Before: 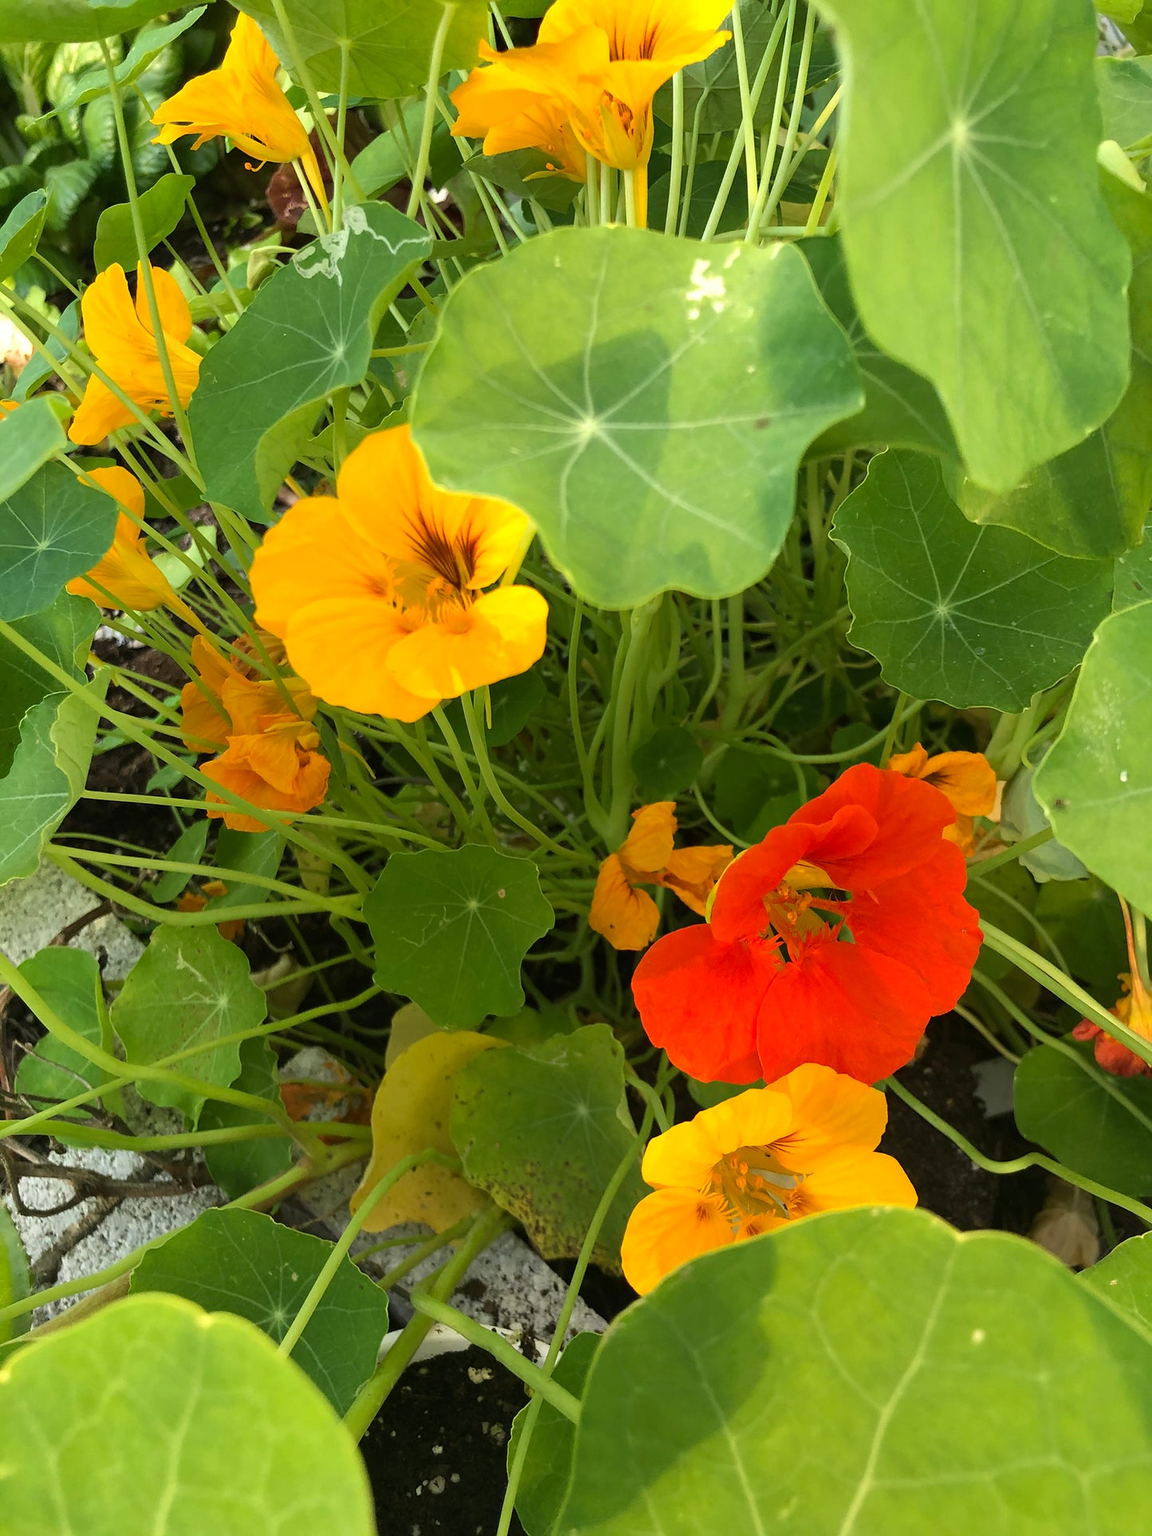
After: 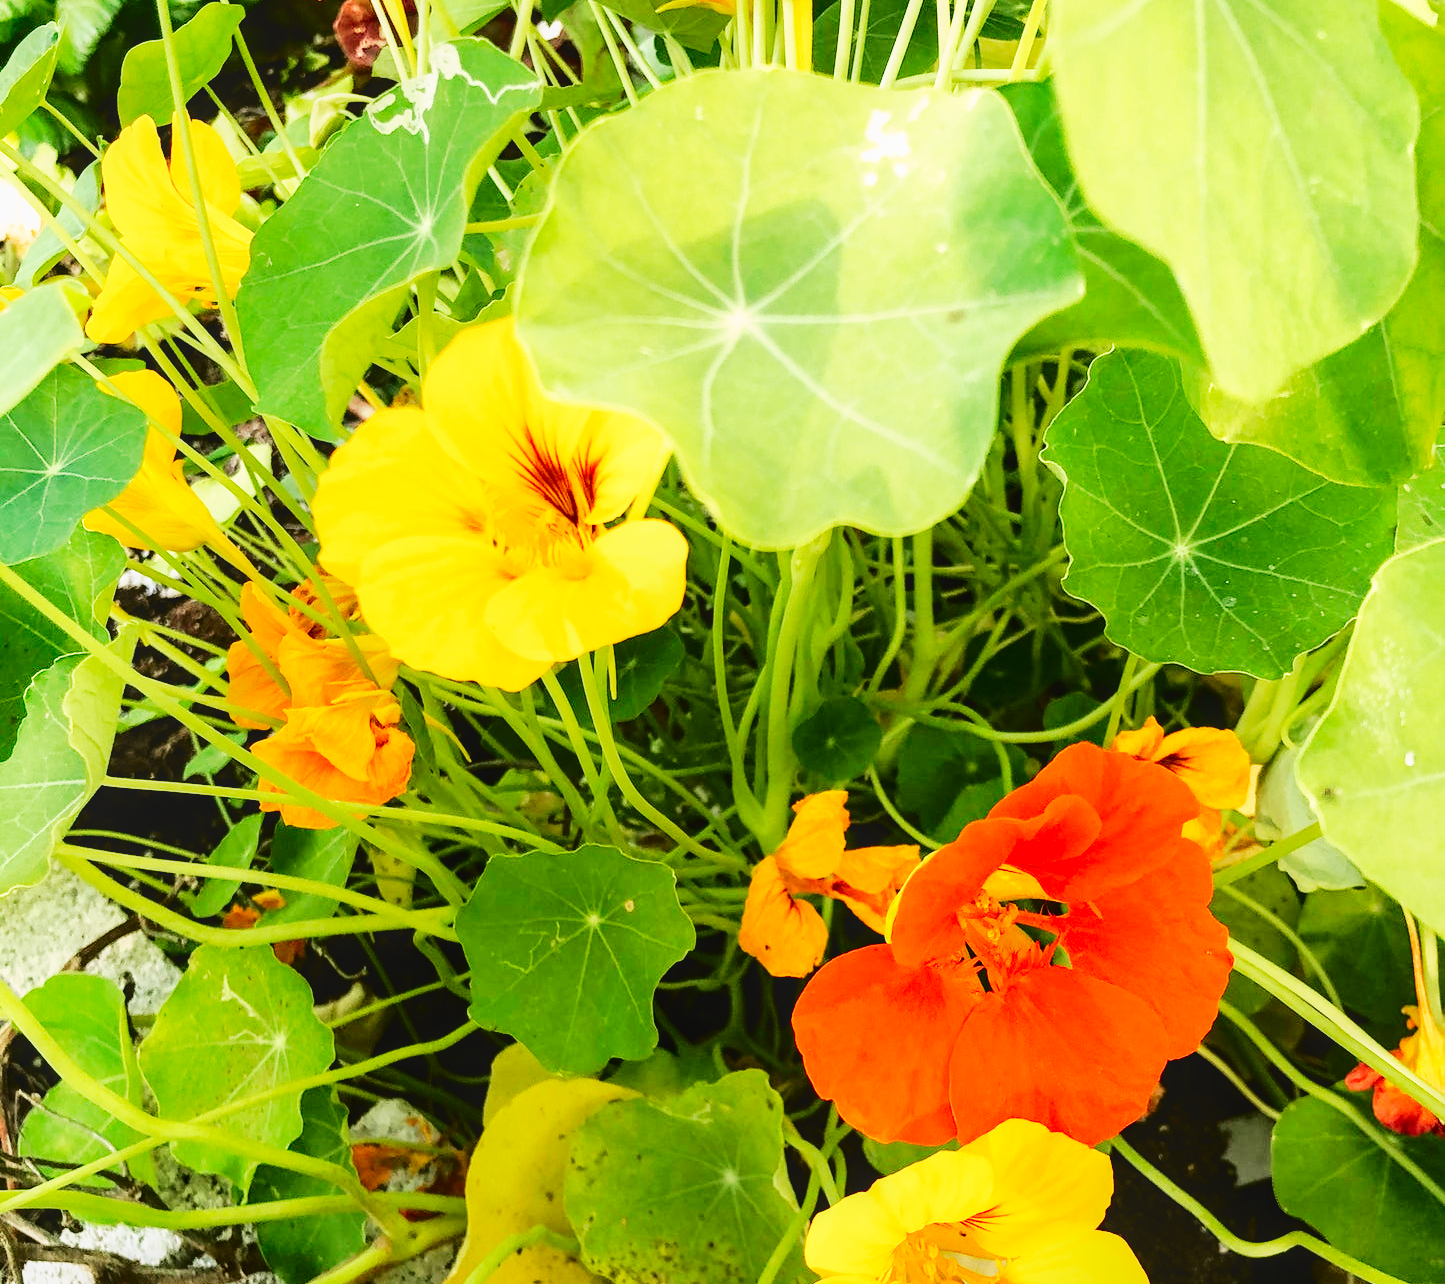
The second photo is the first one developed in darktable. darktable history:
tone curve: curves: ch0 [(0.003, 0) (0.066, 0.031) (0.16, 0.089) (0.269, 0.218) (0.395, 0.408) (0.517, 0.56) (0.684, 0.734) (0.791, 0.814) (1, 1)]; ch1 [(0, 0) (0.164, 0.115) (0.337, 0.332) (0.39, 0.398) (0.464, 0.461) (0.501, 0.5) (0.507, 0.5) (0.534, 0.532) (0.577, 0.59) (0.652, 0.681) (0.733, 0.764) (0.819, 0.823) (1, 1)]; ch2 [(0, 0) (0.337, 0.382) (0.464, 0.476) (0.501, 0.5) (0.527, 0.54) (0.551, 0.565) (0.628, 0.632) (0.689, 0.686) (1, 1)], color space Lab, independent channels, preserve colors none
crop: top 11.166%, bottom 22.168%
base curve: curves: ch0 [(0, 0) (0.007, 0.004) (0.027, 0.03) (0.046, 0.07) (0.207, 0.54) (0.442, 0.872) (0.673, 0.972) (1, 1)], preserve colors none
local contrast: detail 110%
